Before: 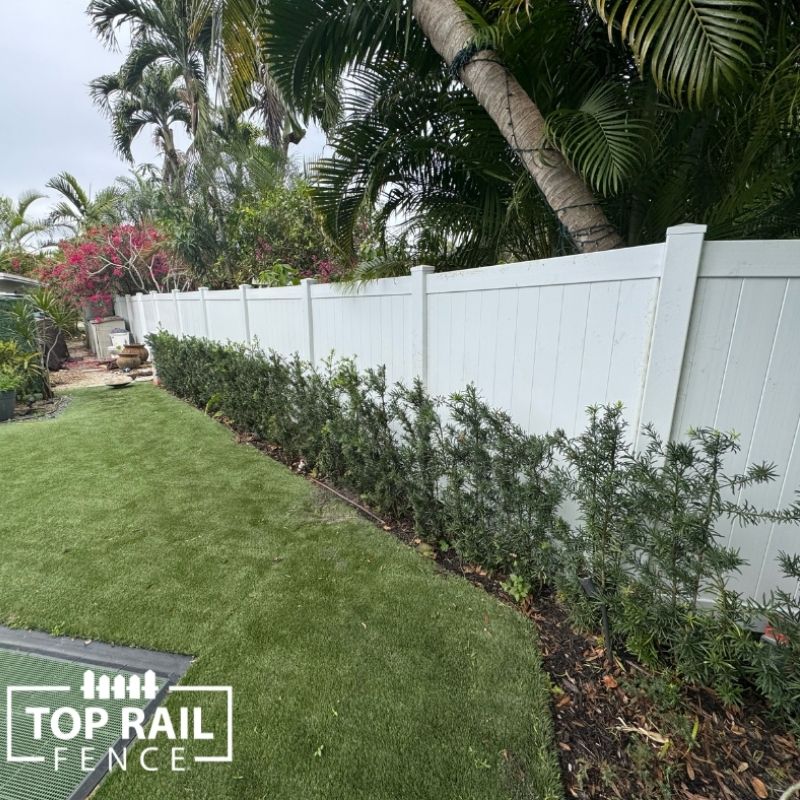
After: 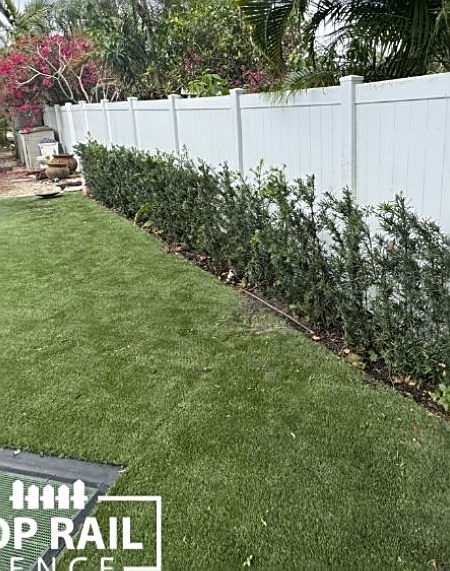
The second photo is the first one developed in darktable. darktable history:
sharpen: amount 0.55
crop: left 8.966%, top 23.852%, right 34.699%, bottom 4.703%
